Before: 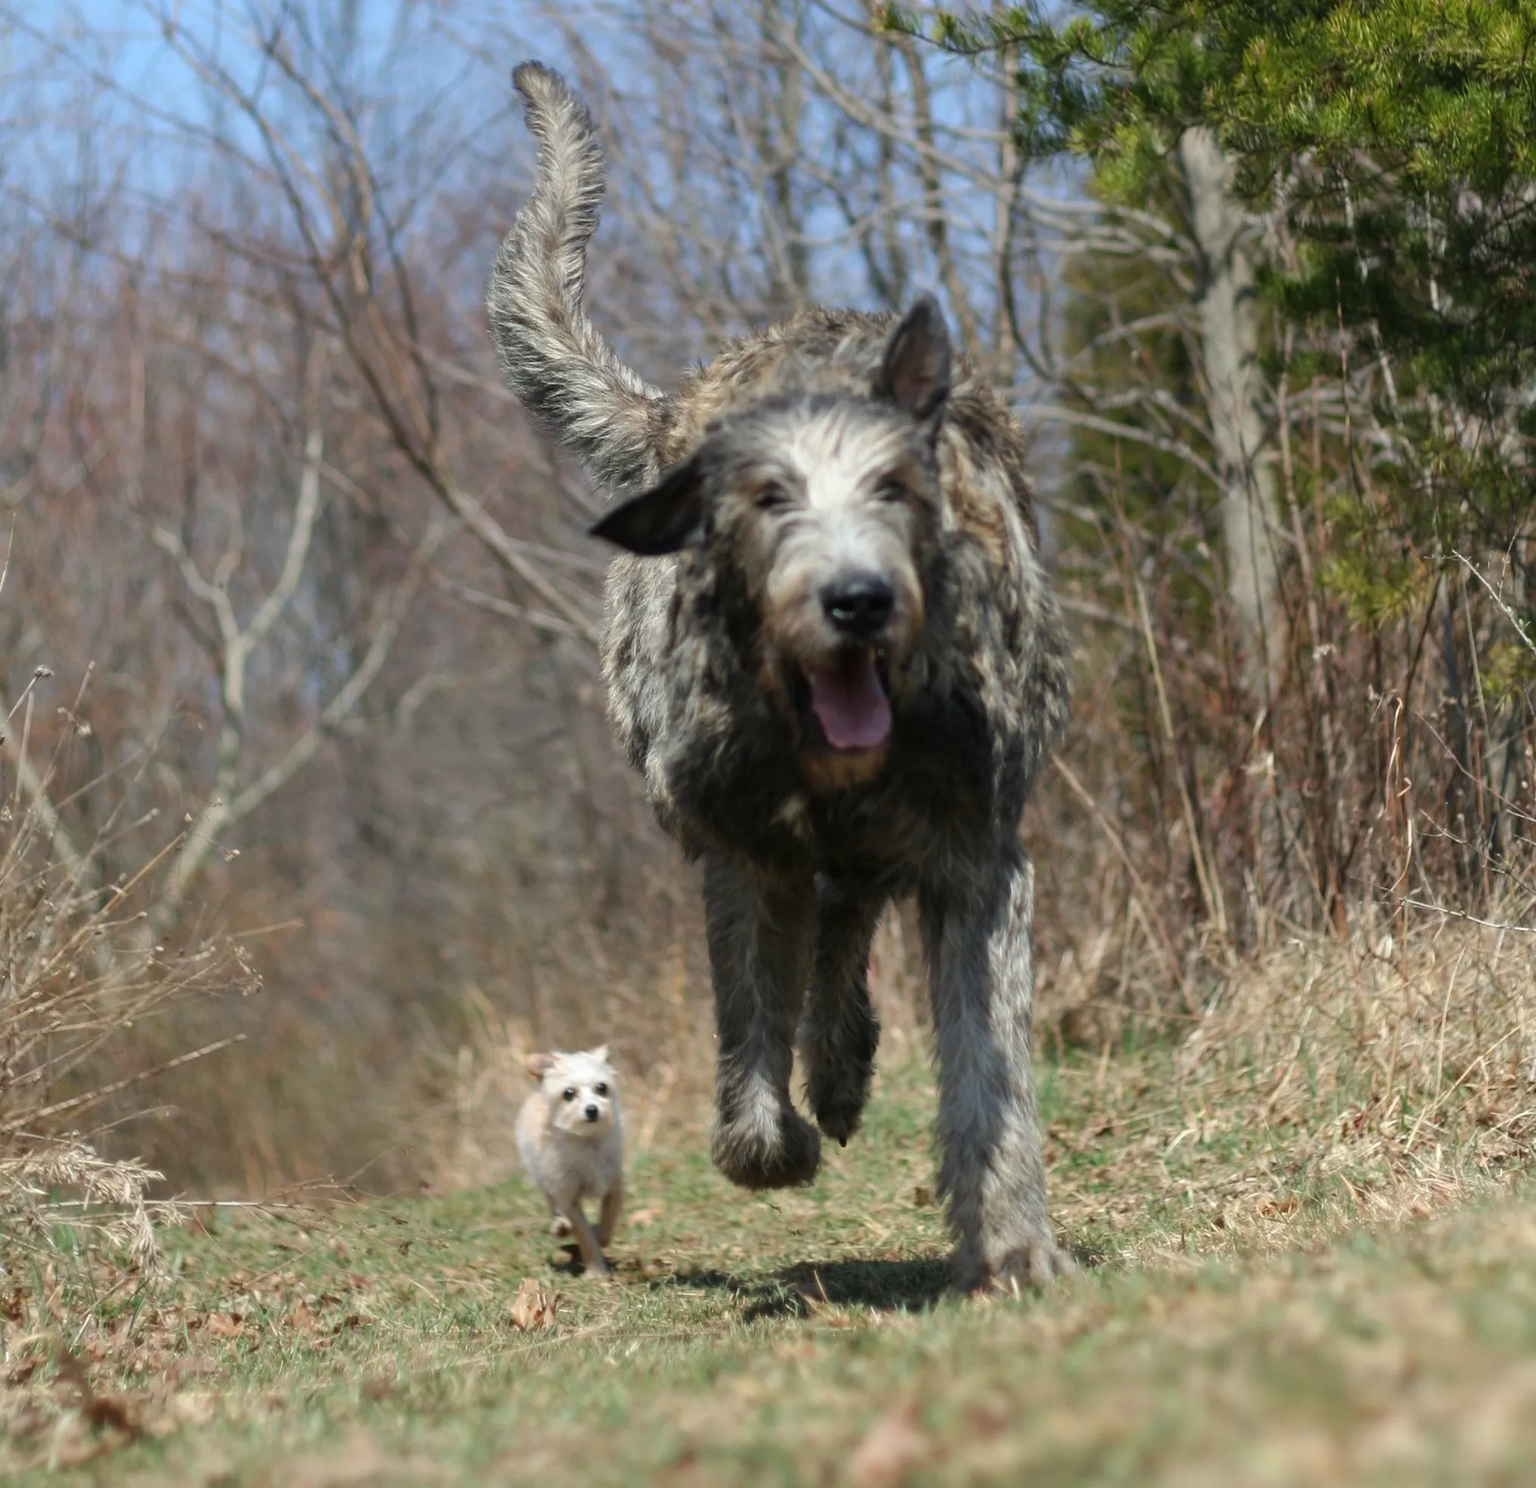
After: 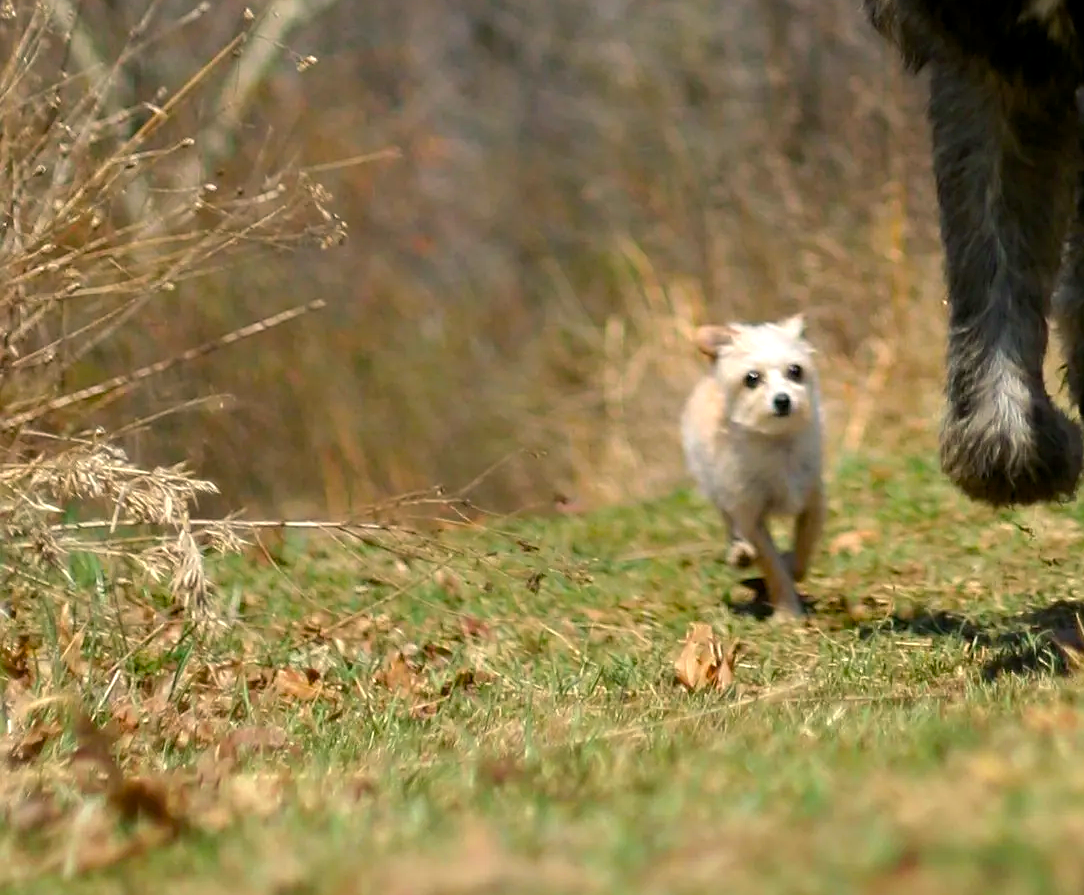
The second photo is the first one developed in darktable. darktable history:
color balance rgb: highlights gain › chroma 1.355%, highlights gain › hue 56.56°, global offset › luminance -0.493%, perceptual saturation grading › global saturation 30.288%, global vibrance 35.557%, contrast 9.385%
sharpen: on, module defaults
crop and rotate: top 54.276%, right 46.579%, bottom 0.174%
